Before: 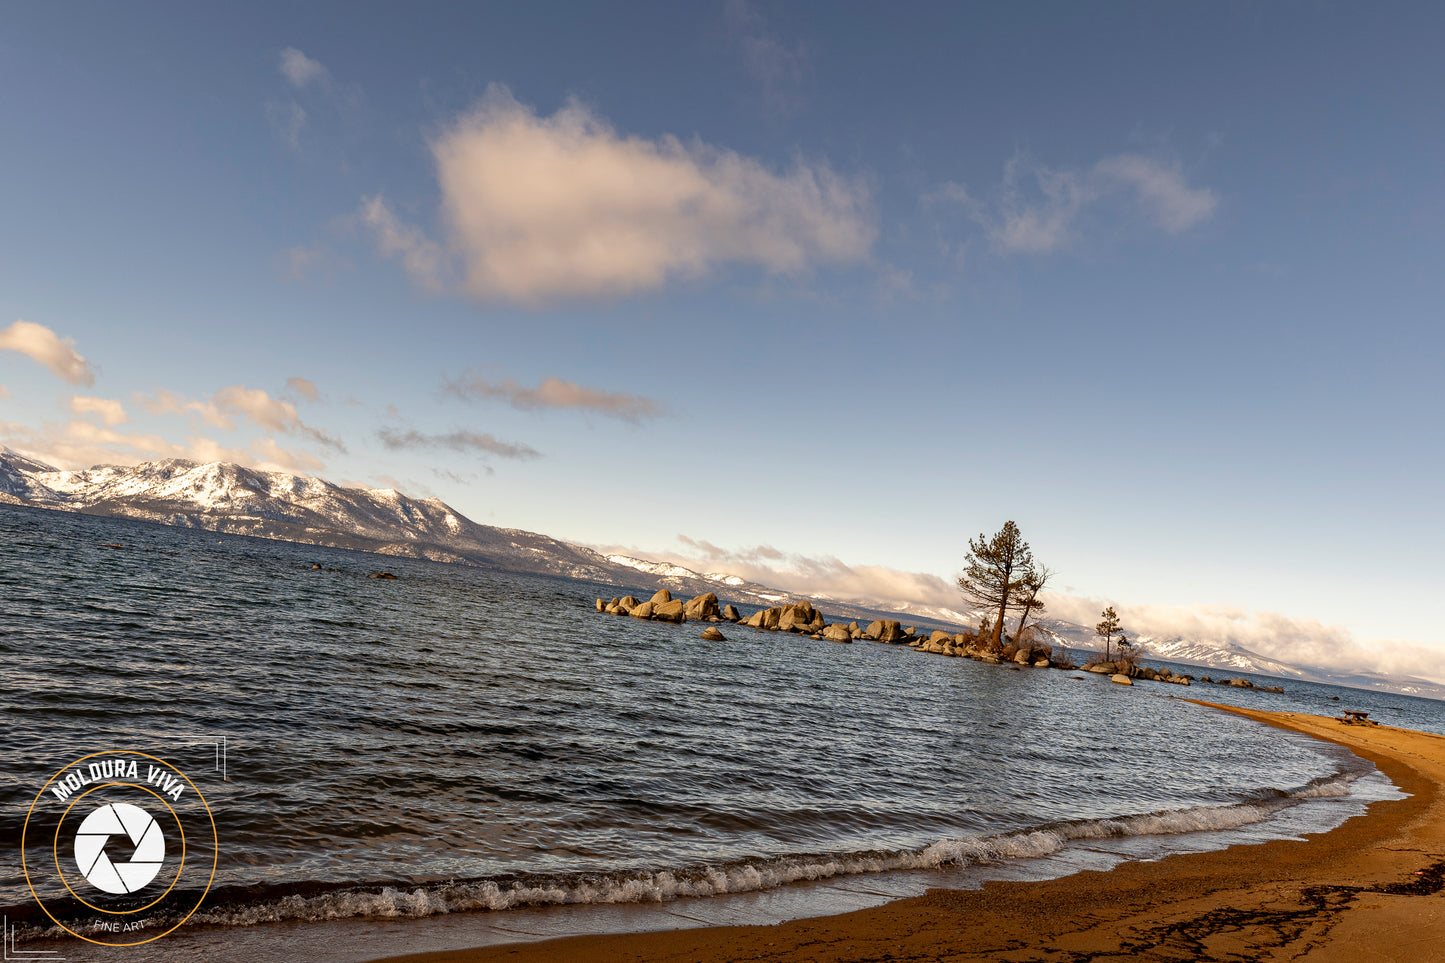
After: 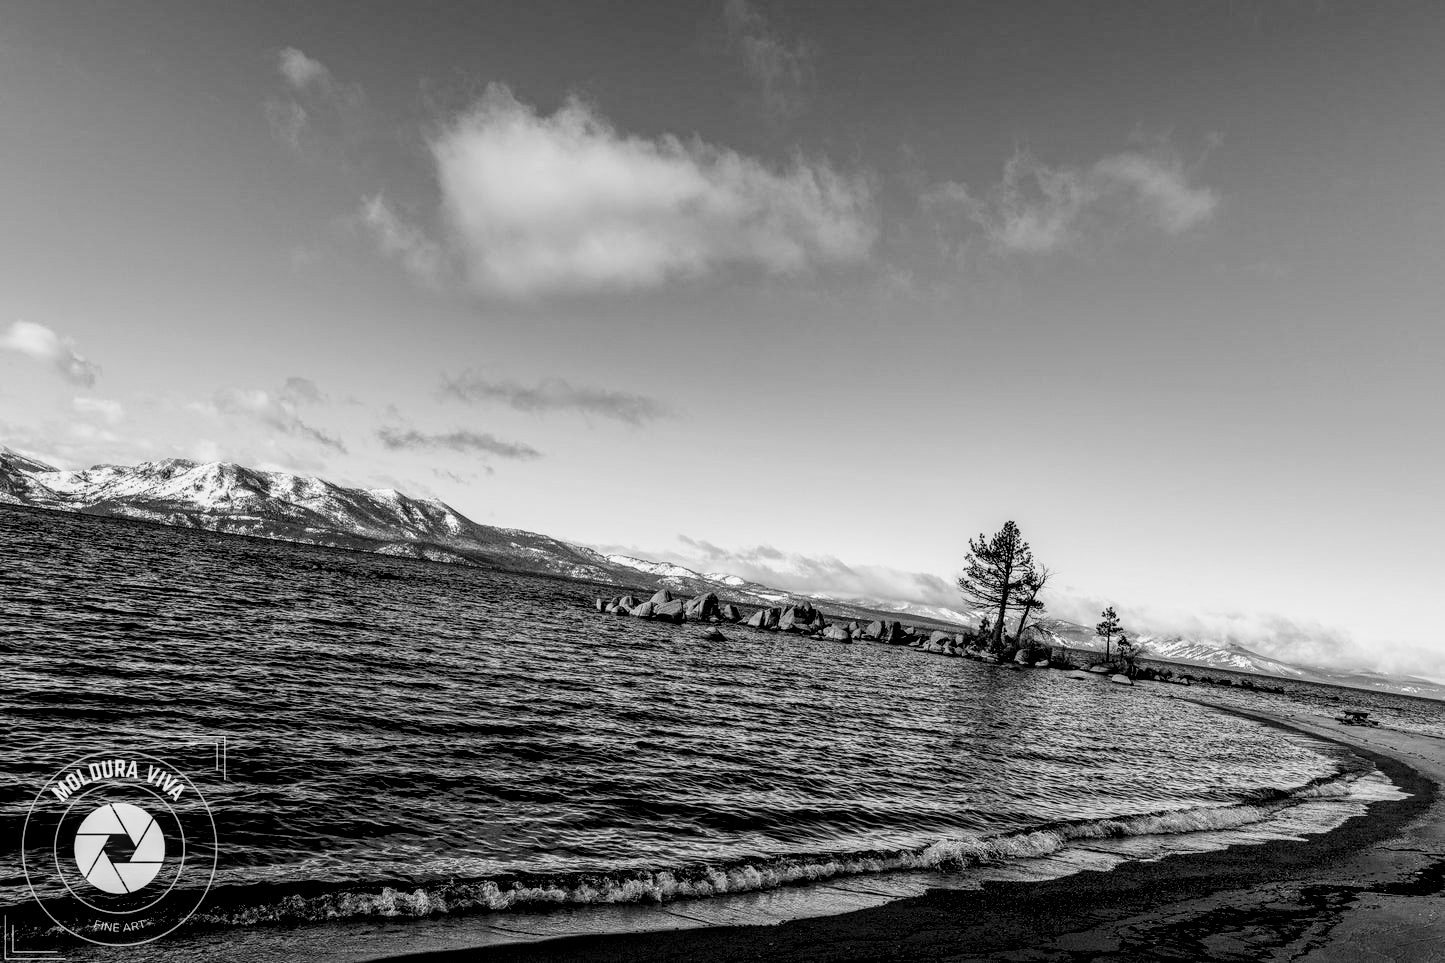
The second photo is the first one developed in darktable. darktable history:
color calibration: output gray [0.267, 0.423, 0.261, 0], illuminant same as pipeline (D50), adaptation none (bypass)
filmic rgb: black relative exposure -5 EV, hardness 2.88, contrast 1.3, highlights saturation mix -30%
local contrast: detail 160%
